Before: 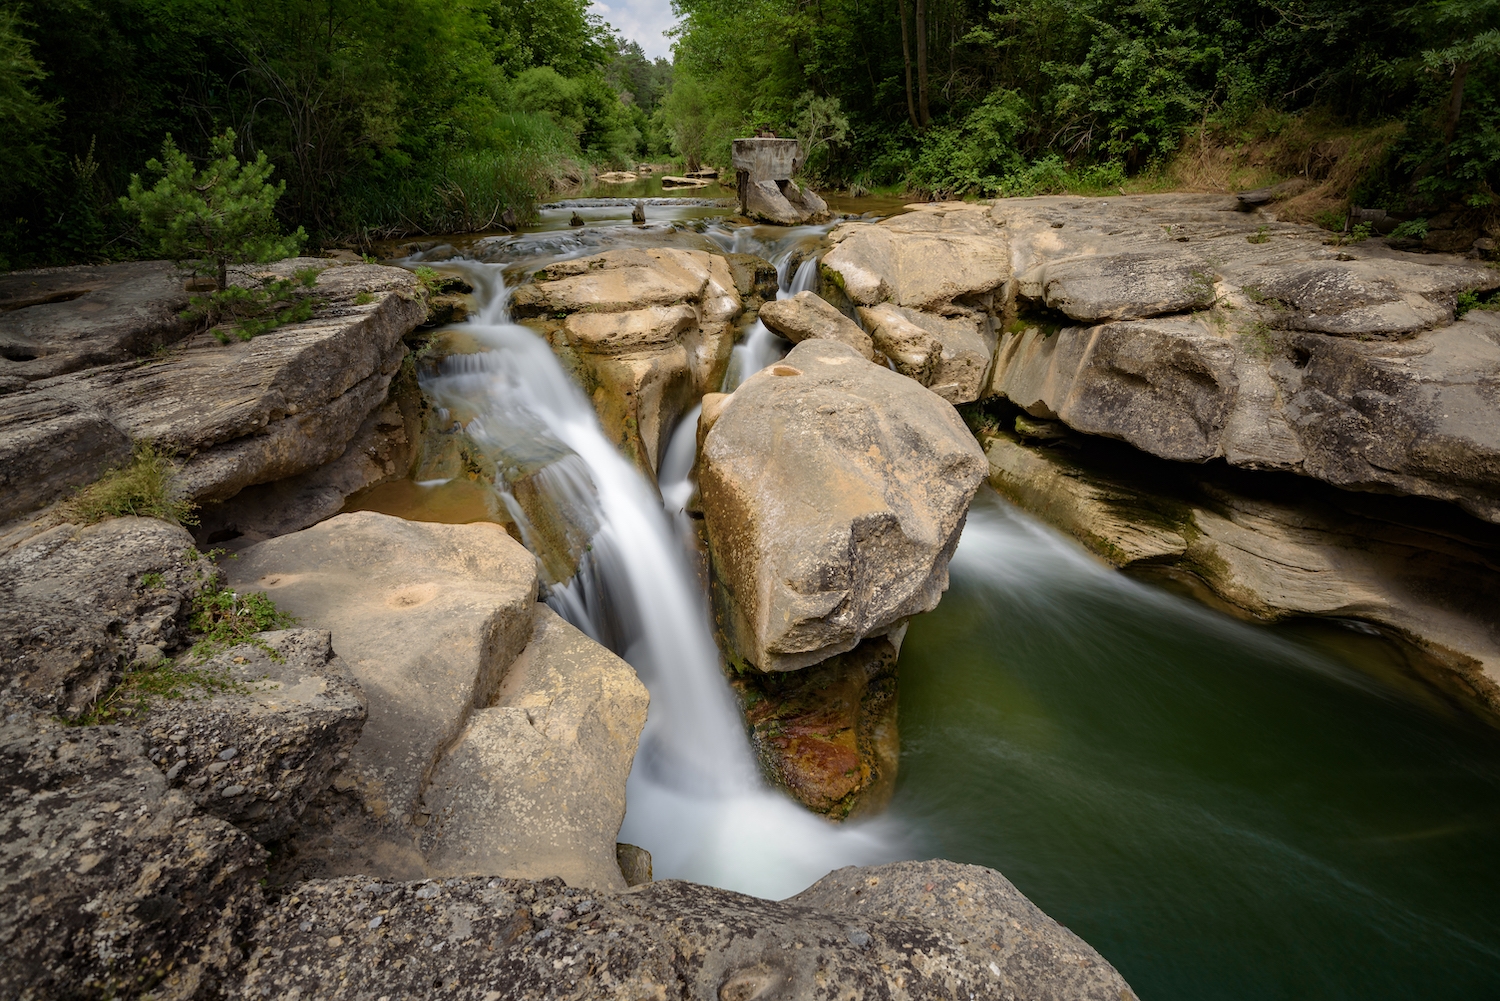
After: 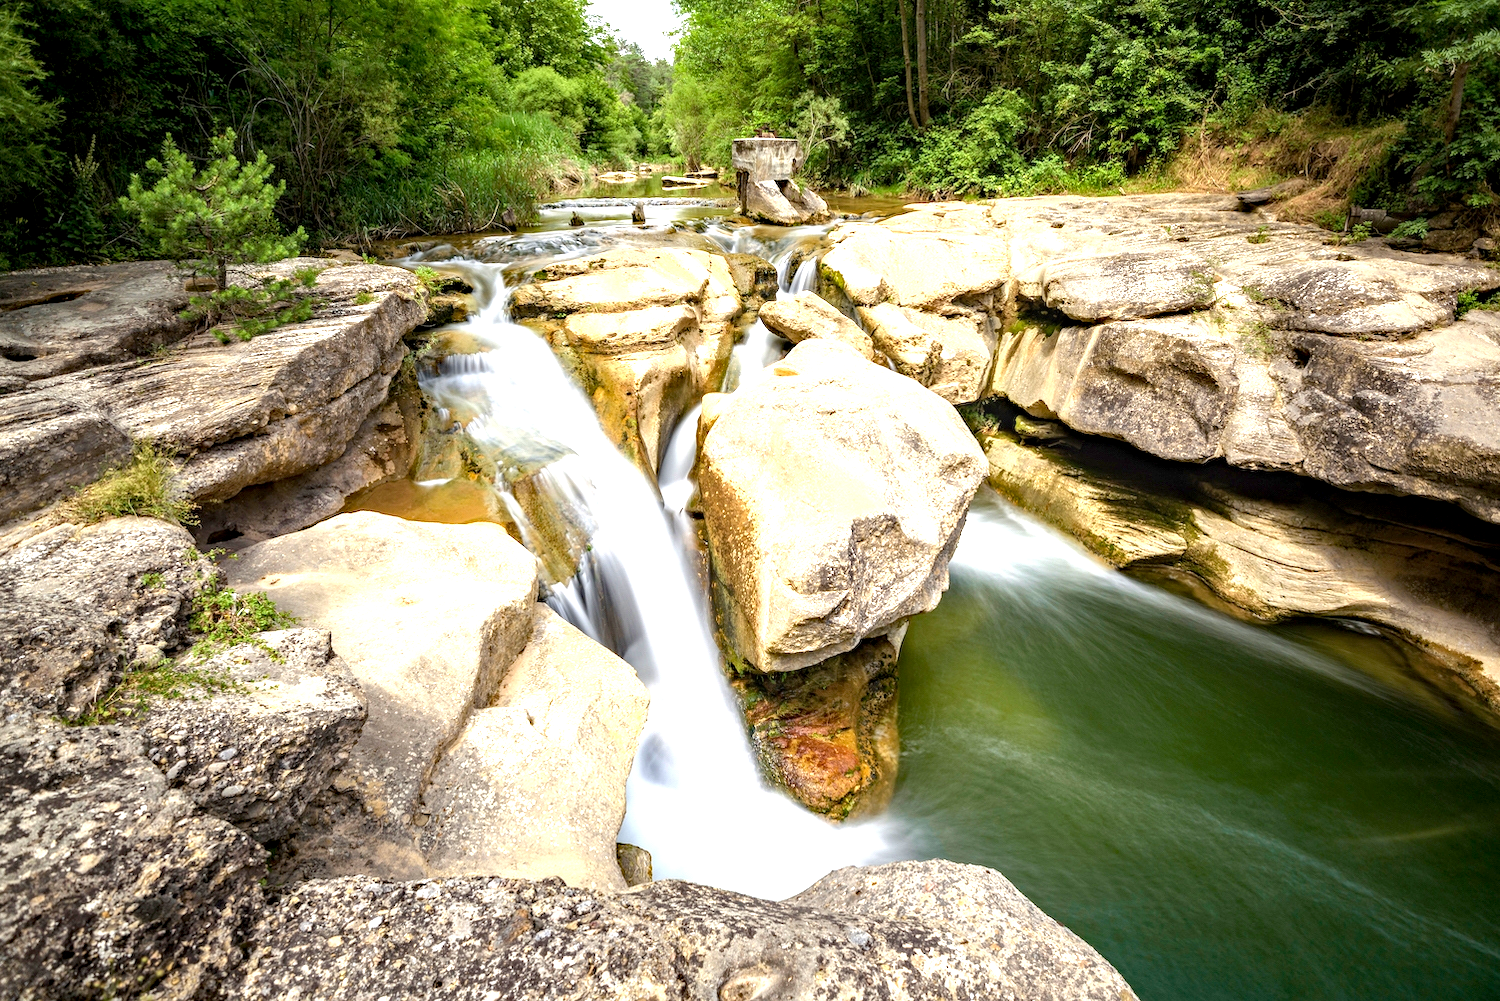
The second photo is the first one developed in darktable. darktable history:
exposure: black level correction 0.001, exposure 1.844 EV, compensate highlight preservation false
tone equalizer: edges refinement/feathering 500, mask exposure compensation -1.57 EV, preserve details no
haze removal: compatibility mode true, adaptive false
local contrast: on, module defaults
